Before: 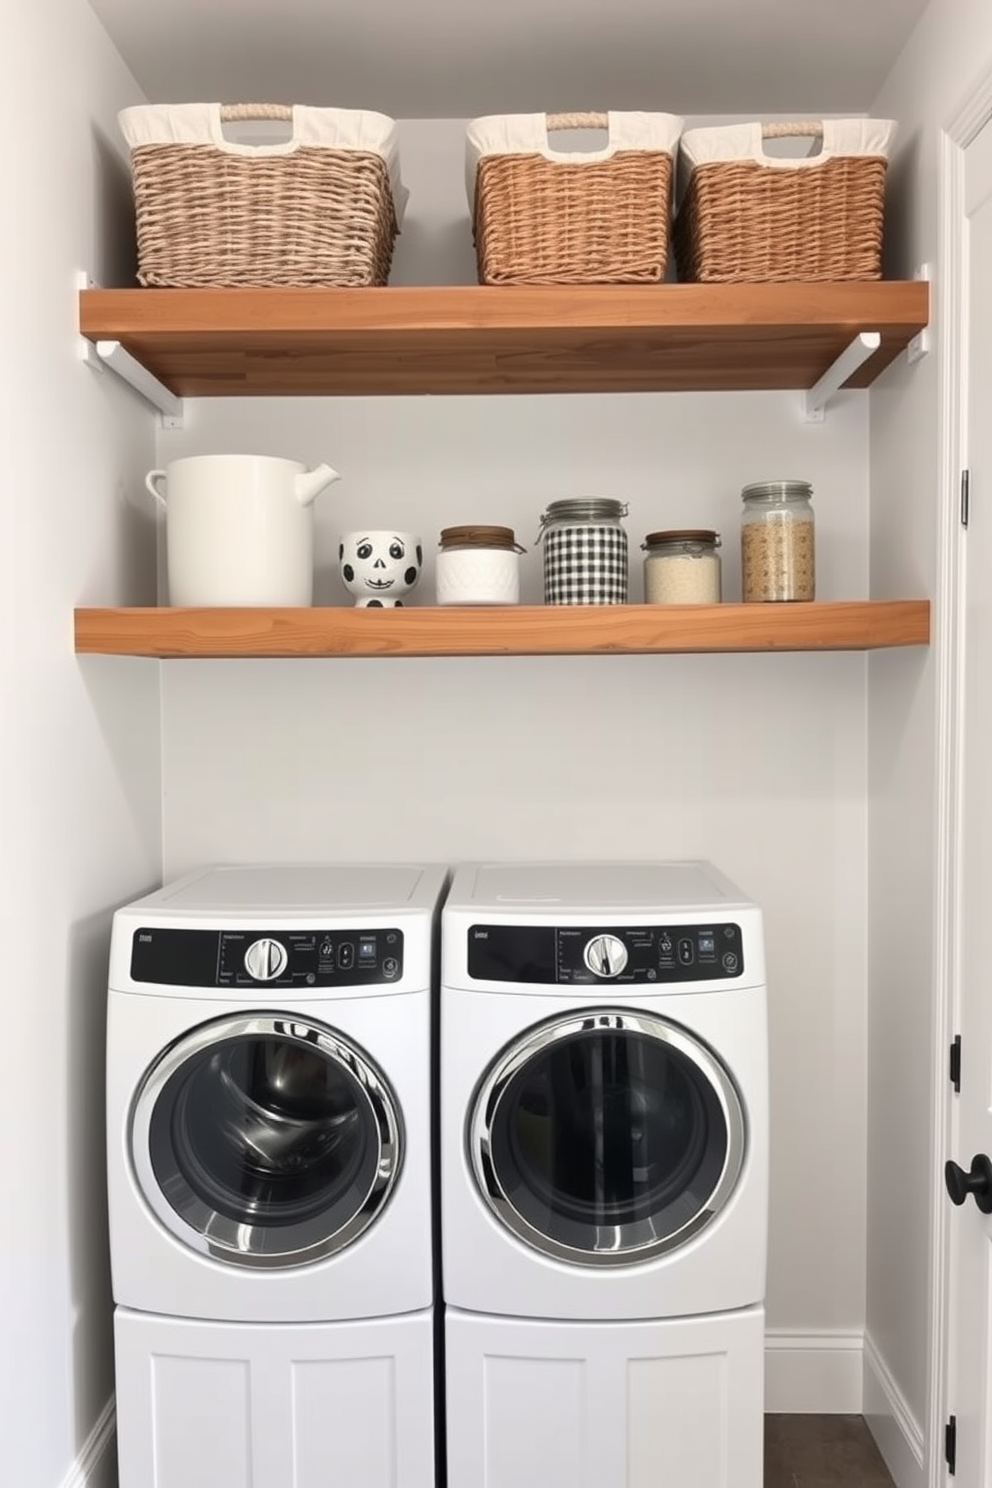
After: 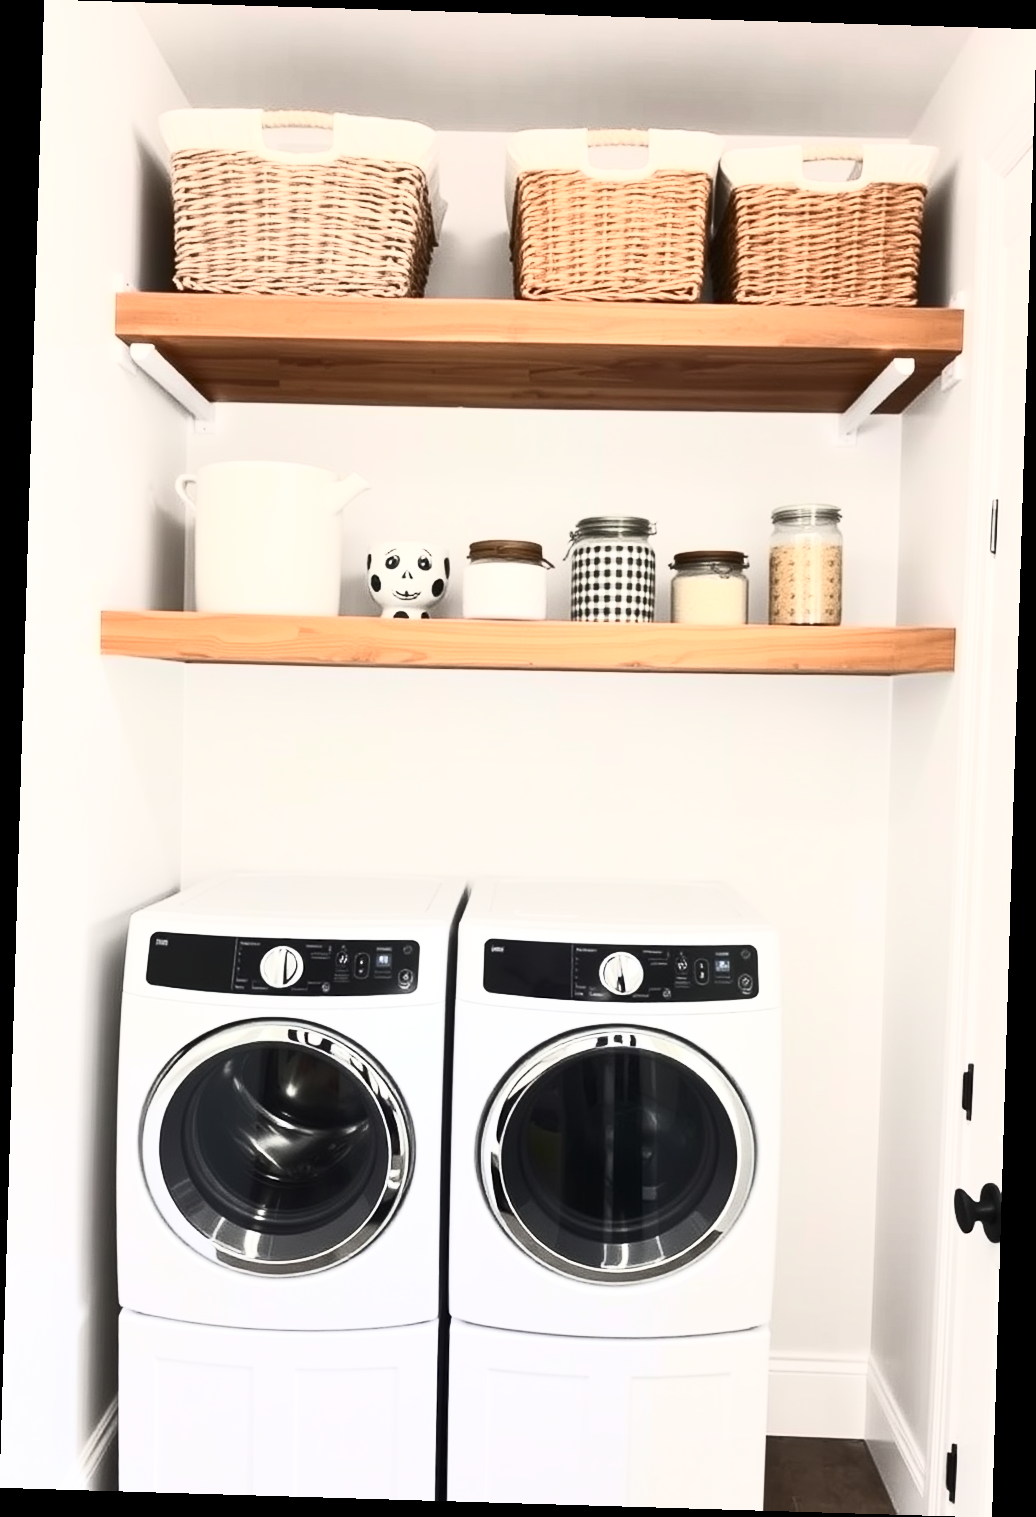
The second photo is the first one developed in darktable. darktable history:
contrast brightness saturation: contrast 0.62, brightness 0.34, saturation 0.14
rotate and perspective: rotation 1.72°, automatic cropping off
